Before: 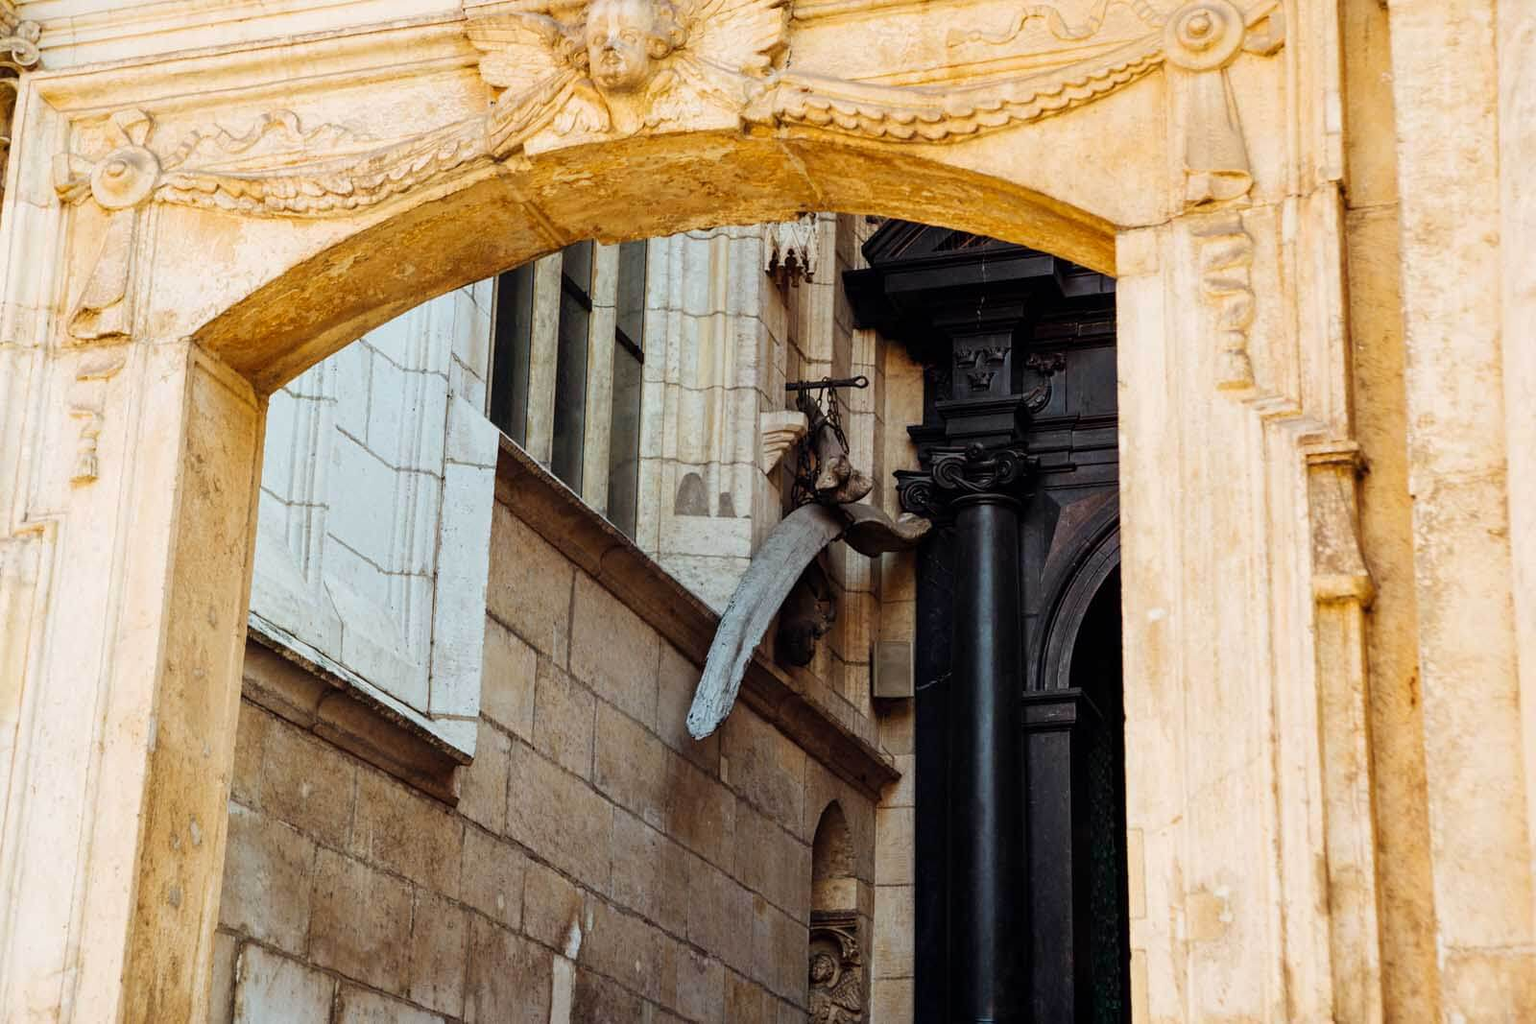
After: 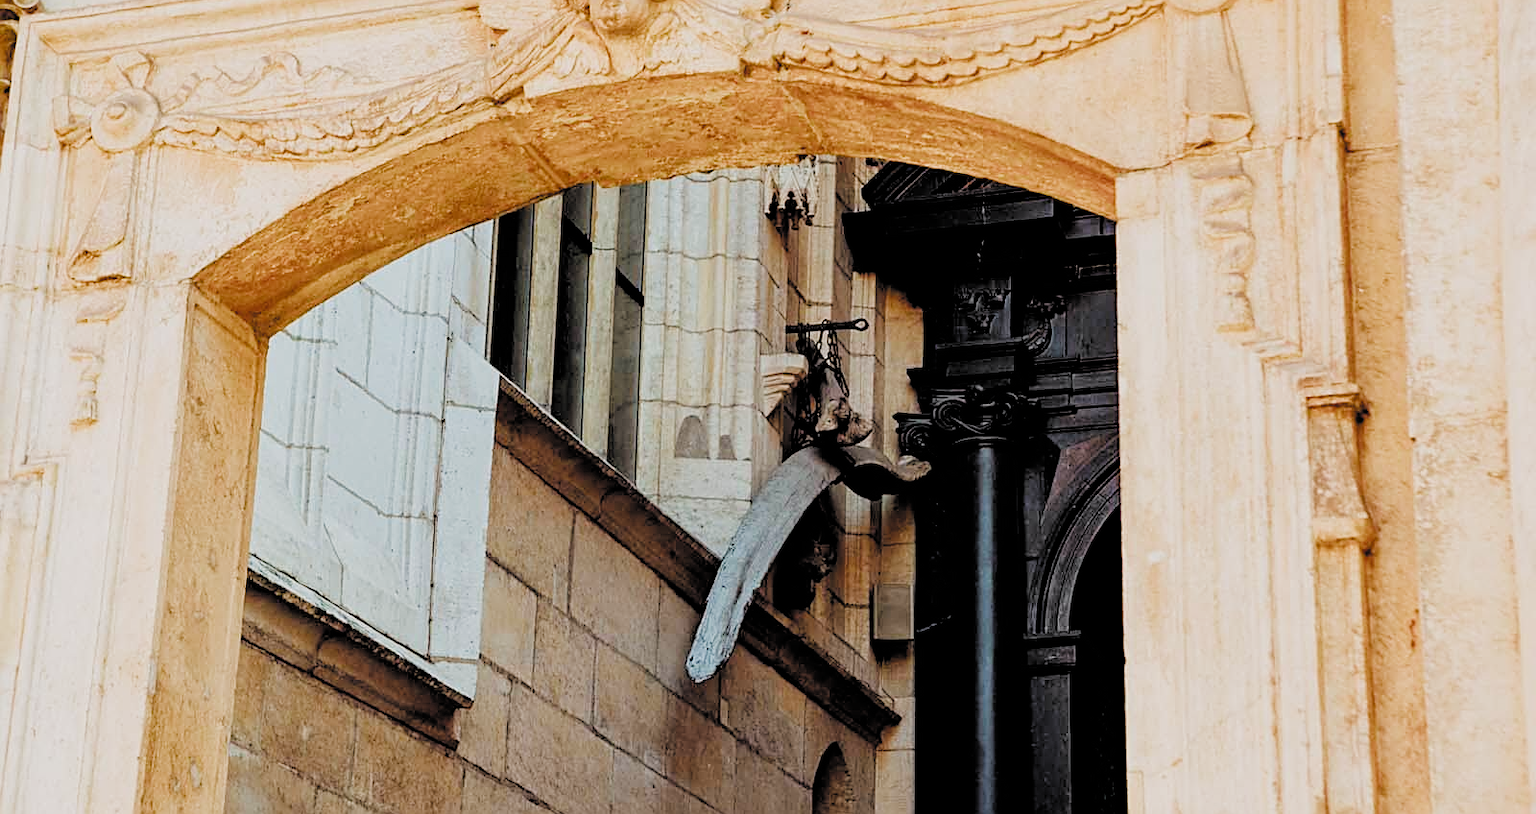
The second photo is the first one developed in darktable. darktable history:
sharpen: amount 0.551
crop and rotate: top 5.658%, bottom 14.826%
color balance rgb: perceptual saturation grading › global saturation 14.712%, hue shift -1.66°, perceptual brilliance grading › global brilliance 12.603%, contrast -21.565%
filmic rgb: black relative exposure -3.29 EV, white relative exposure 3.45 EV, threshold 5.94 EV, hardness 2.36, contrast 1.104, color science v4 (2020), enable highlight reconstruction true
